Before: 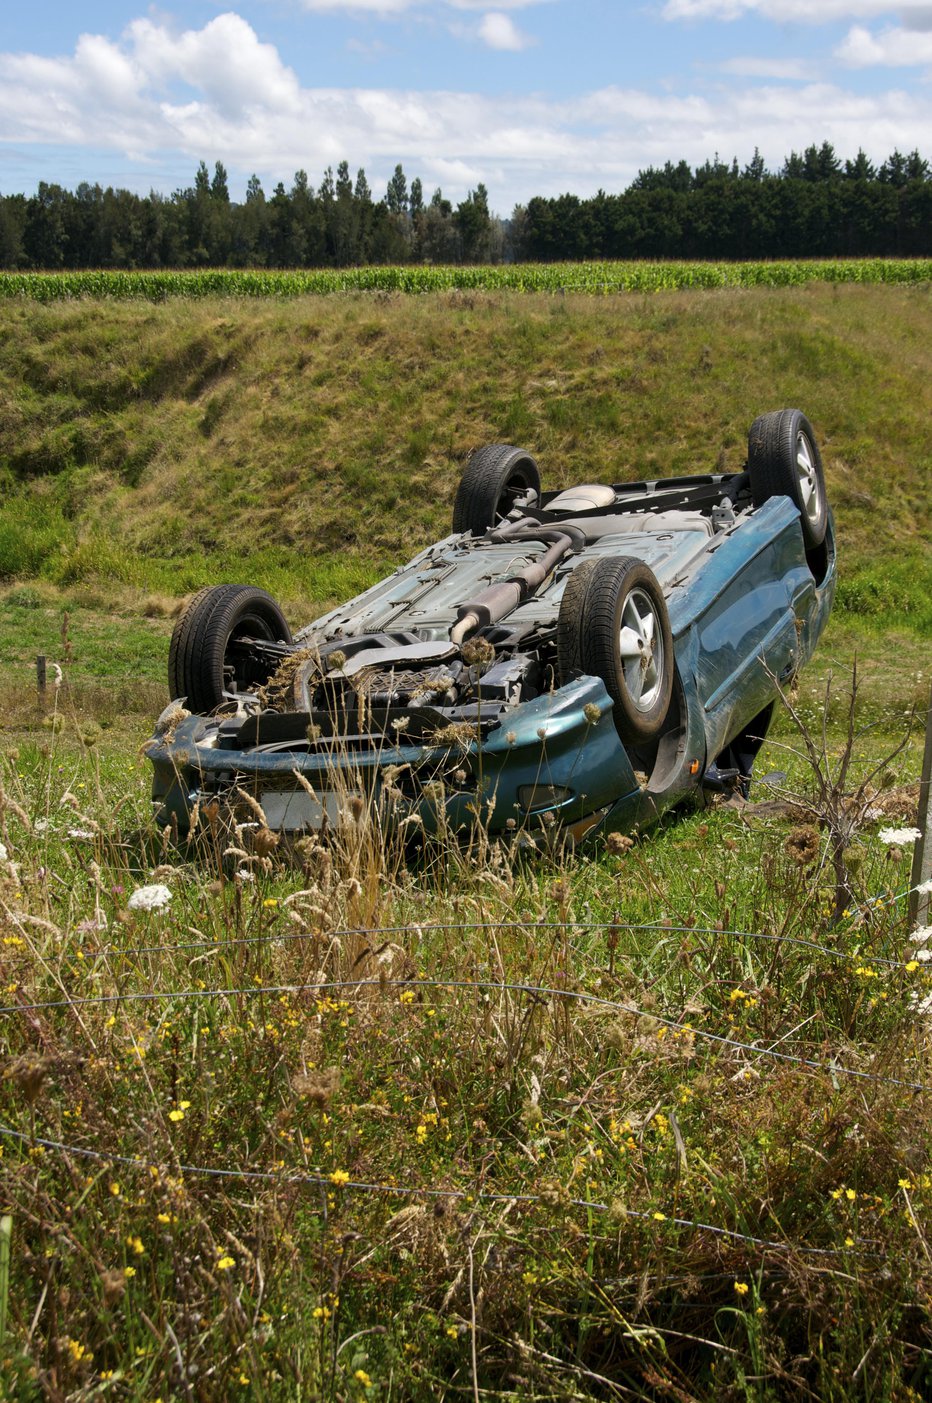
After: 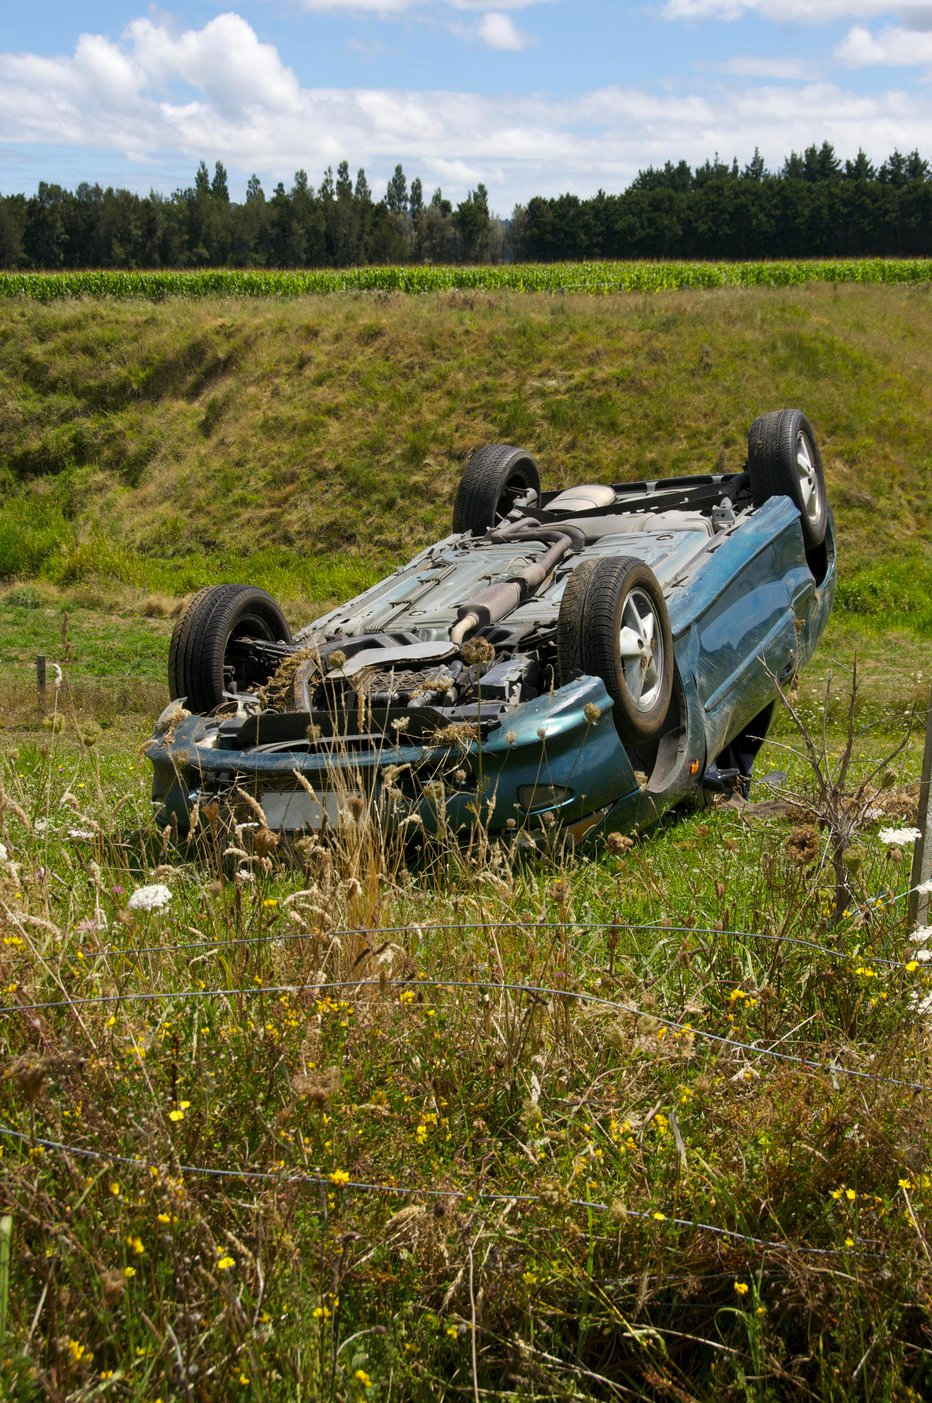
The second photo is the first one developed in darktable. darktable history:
color balance rgb: perceptual saturation grading › global saturation 10.532%
